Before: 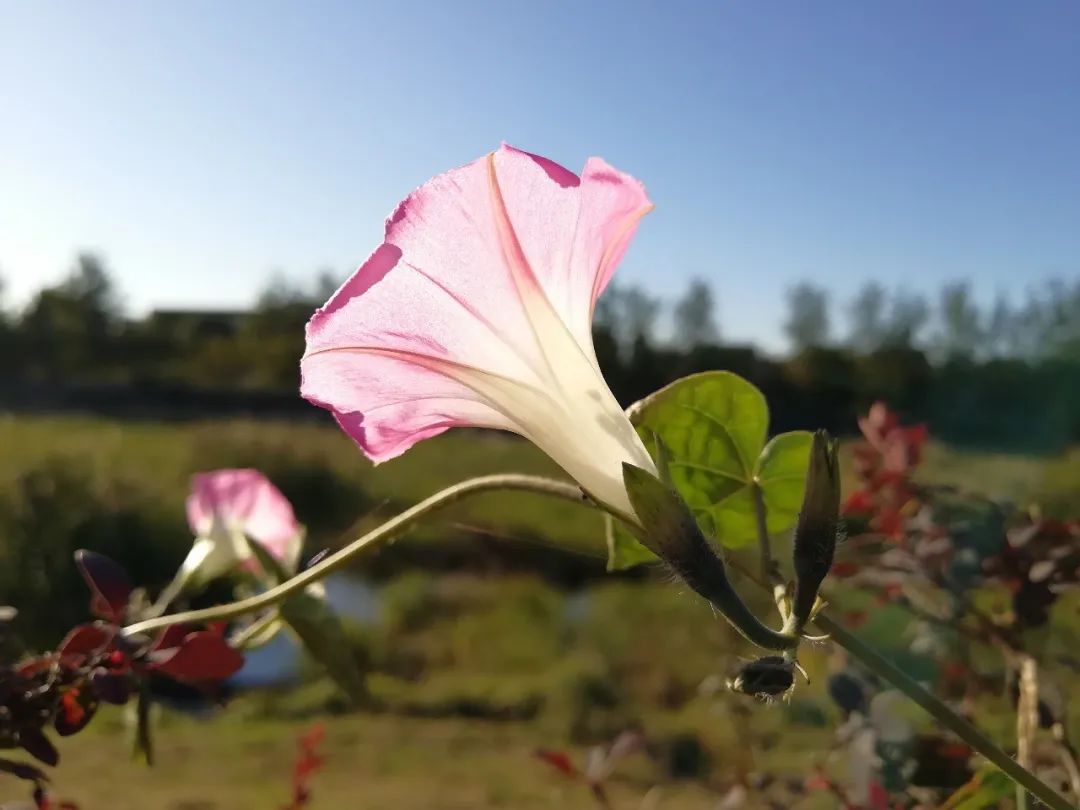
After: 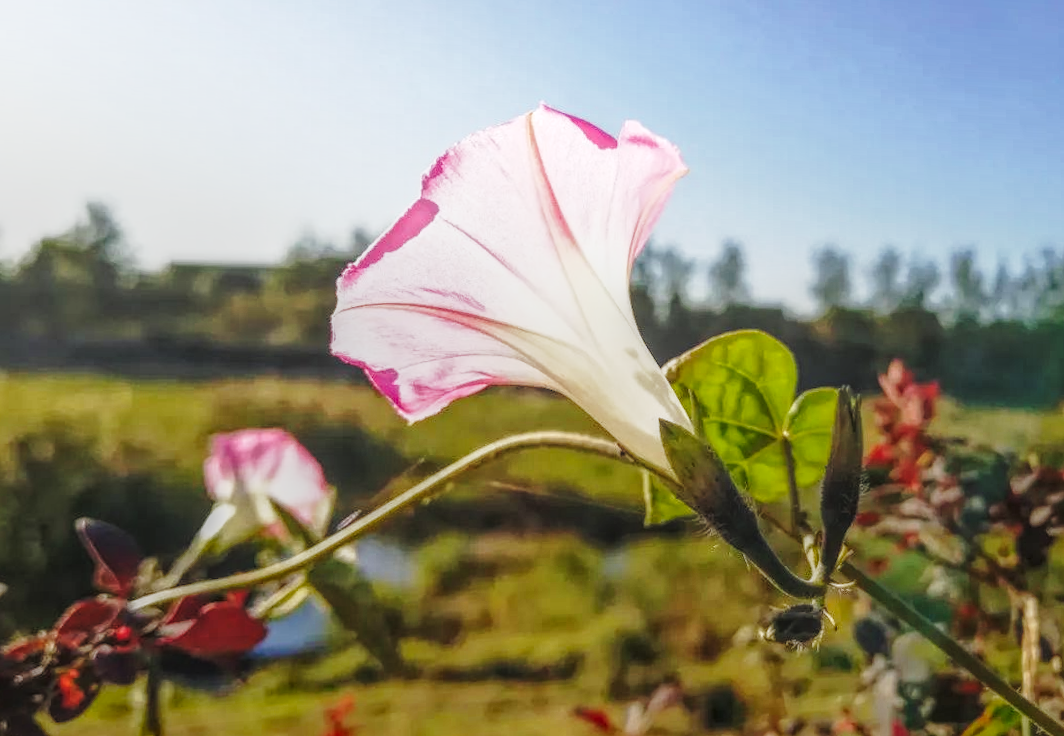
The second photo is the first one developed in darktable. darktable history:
rotate and perspective: rotation -0.013°, lens shift (vertical) -0.027, lens shift (horizontal) 0.178, crop left 0.016, crop right 0.989, crop top 0.082, crop bottom 0.918
local contrast: highlights 20%, shadows 30%, detail 200%, midtone range 0.2
base curve: curves: ch0 [(0, 0) (0.028, 0.03) (0.121, 0.232) (0.46, 0.748) (0.859, 0.968) (1, 1)], preserve colors none
